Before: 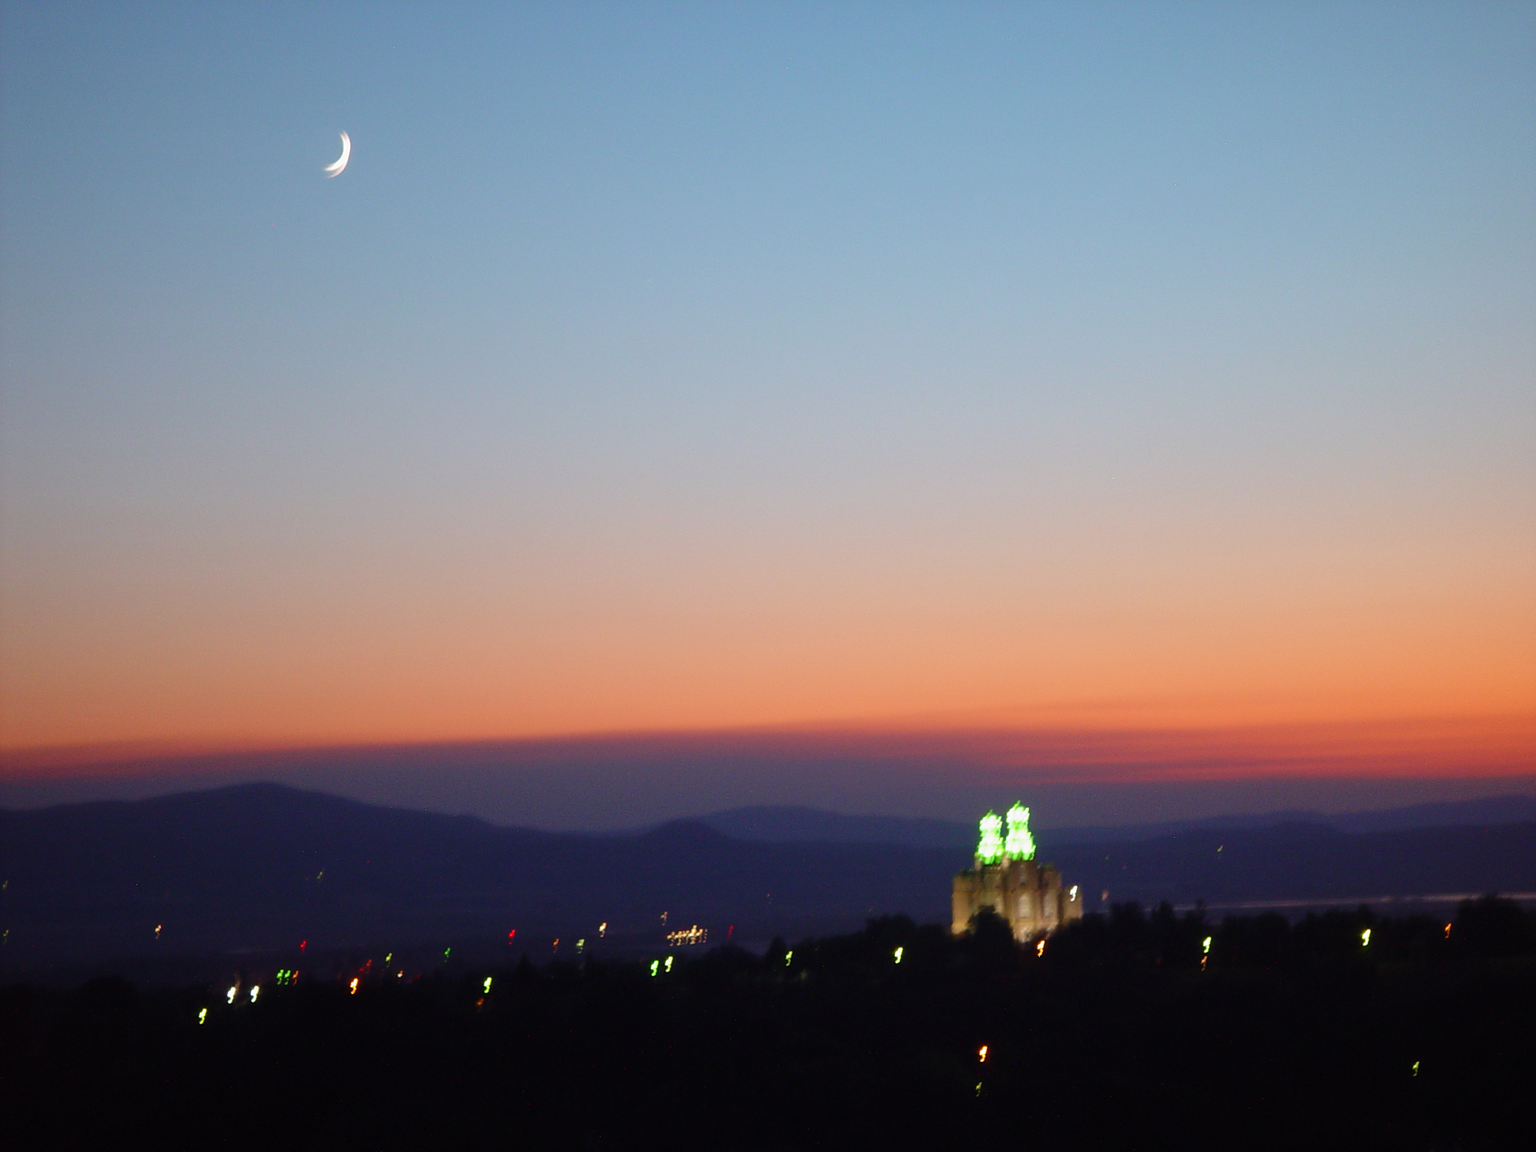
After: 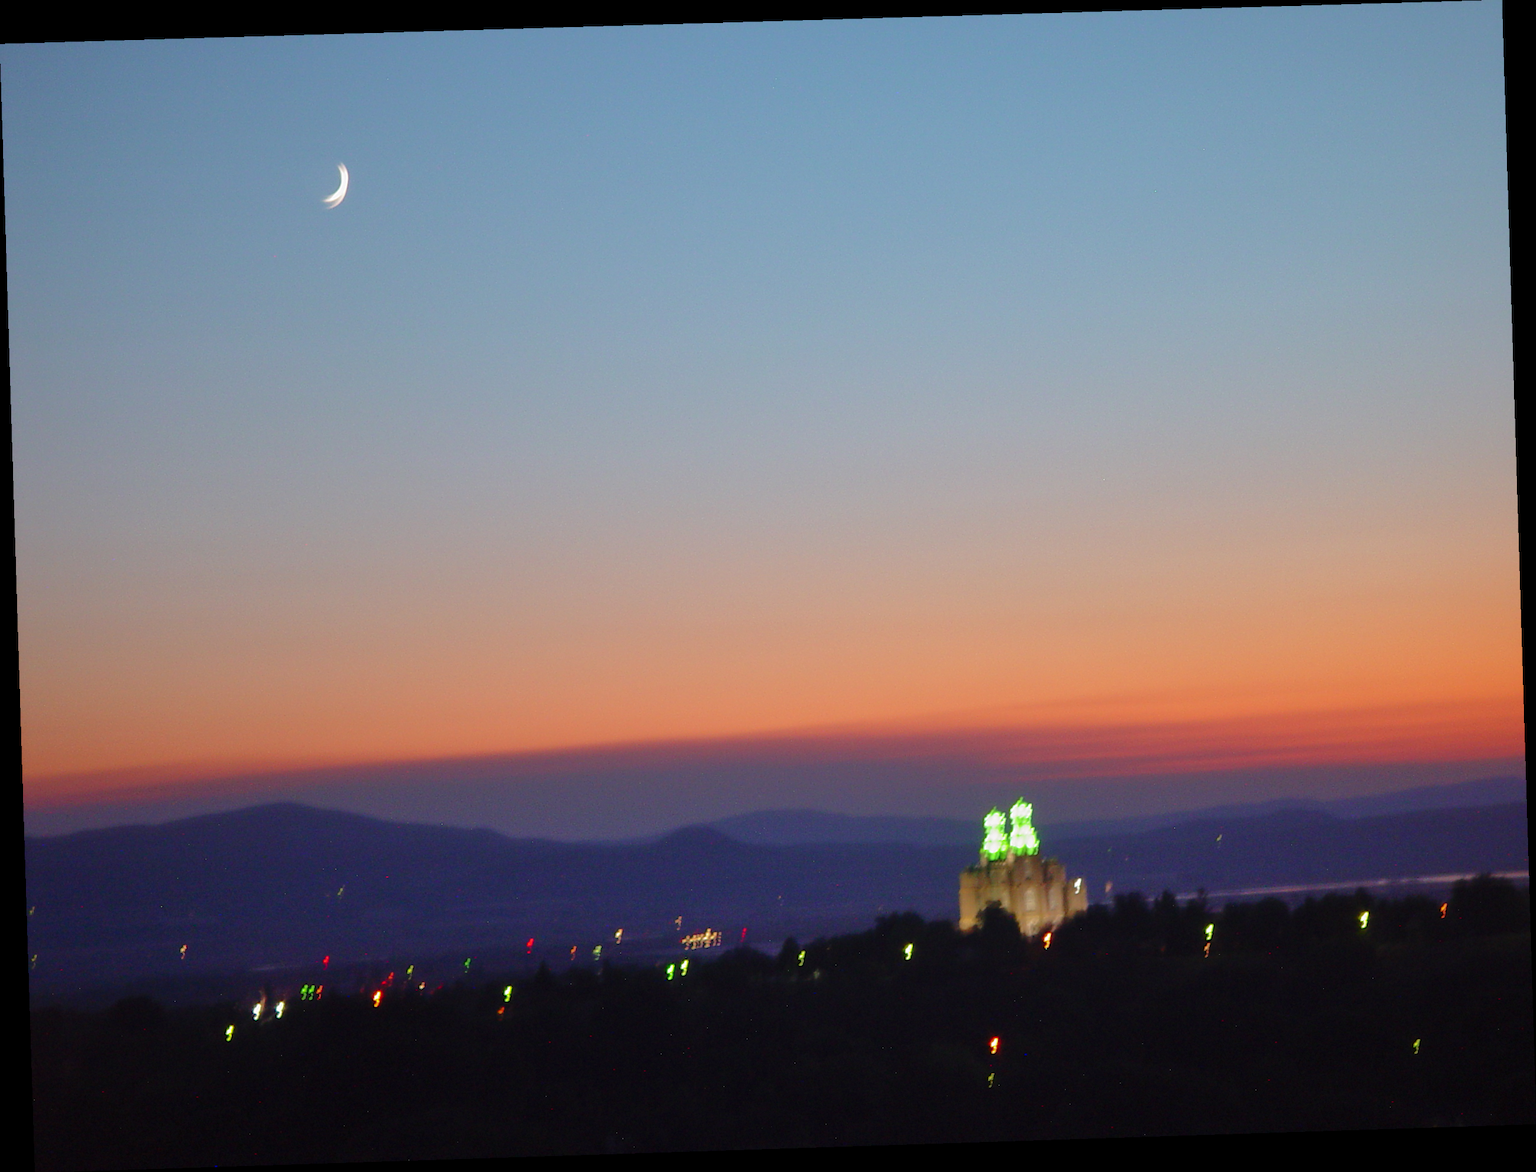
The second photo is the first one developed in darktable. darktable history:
shadows and highlights: on, module defaults
rotate and perspective: rotation -1.77°, lens shift (horizontal) 0.004, automatic cropping off
